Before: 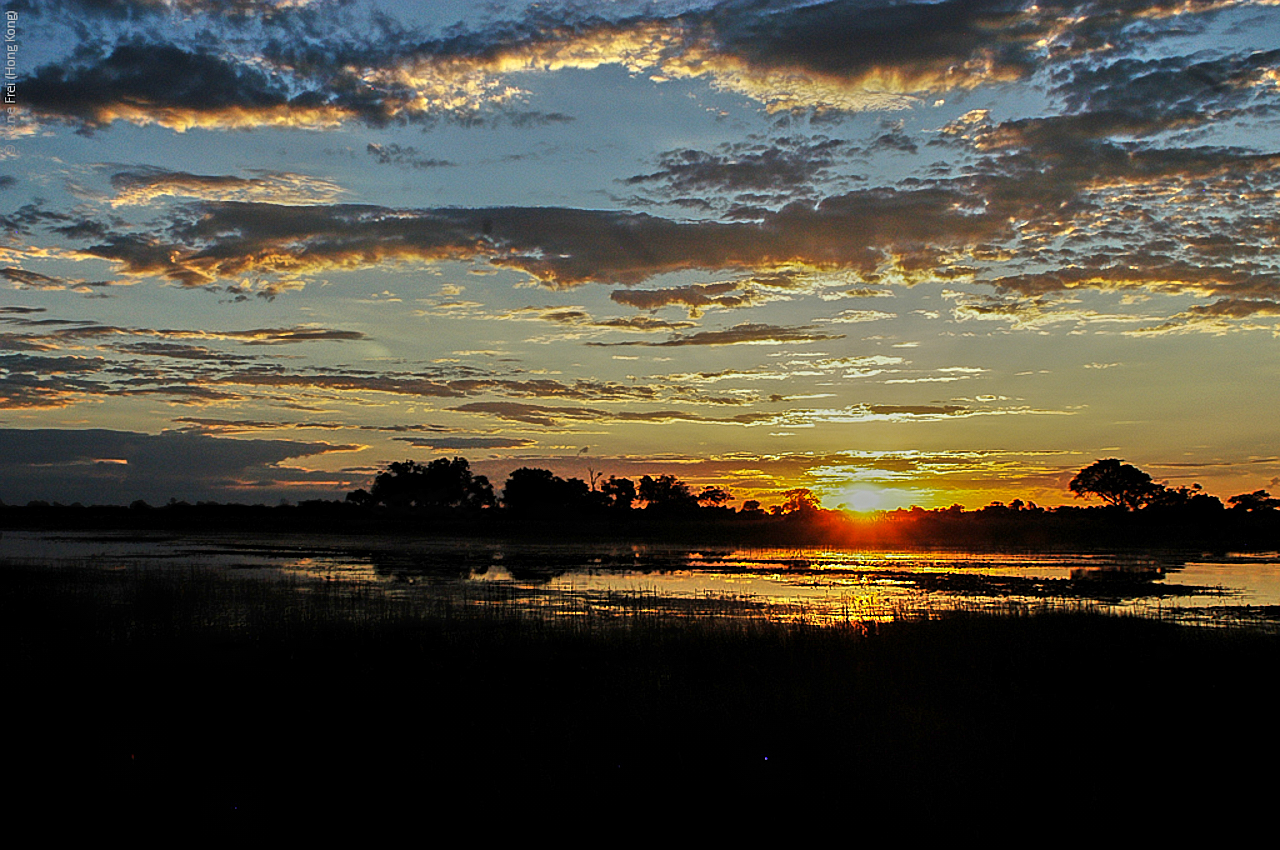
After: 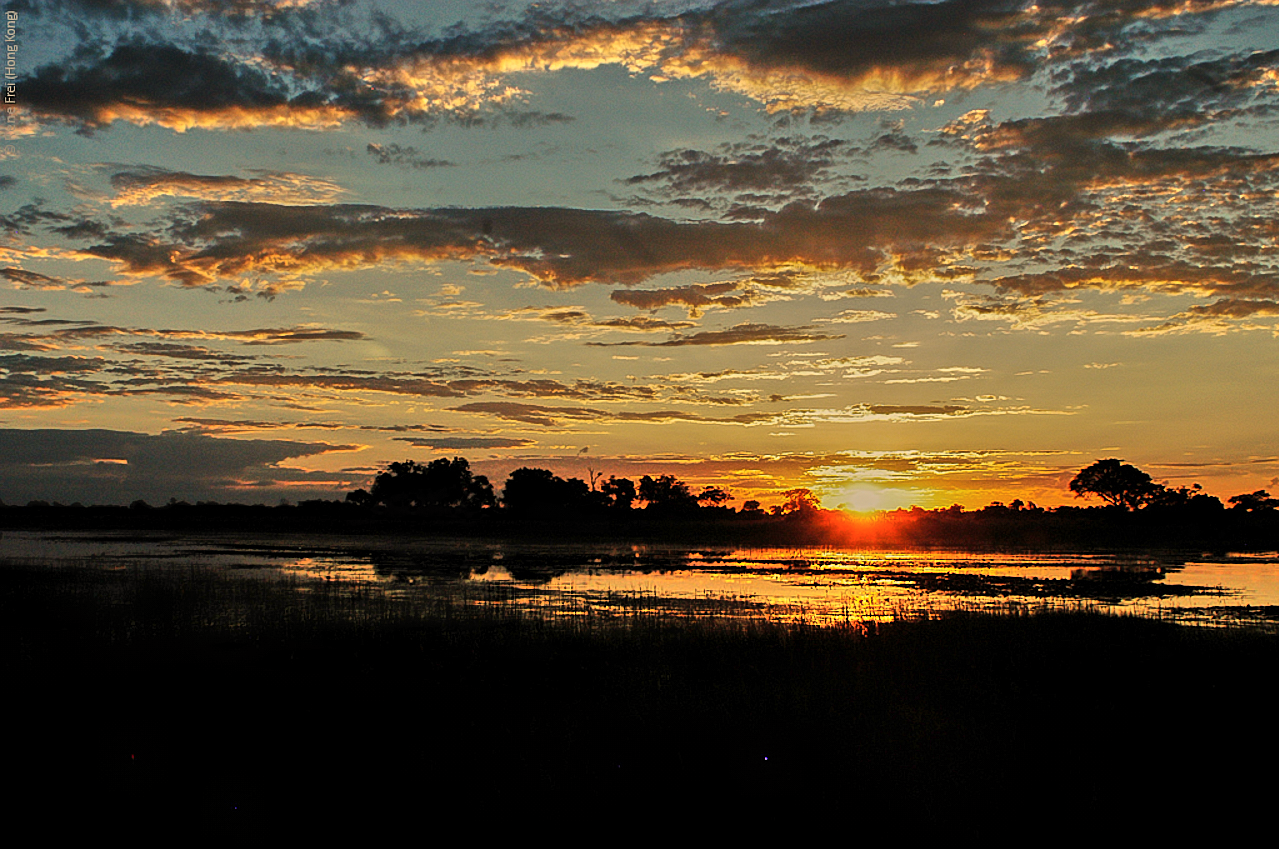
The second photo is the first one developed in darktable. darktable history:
white balance: red 1.138, green 0.996, blue 0.812
tone equalizer: on, module defaults
exposure: exposure -0.21 EV, compensate highlight preservation false
shadows and highlights: radius 264.75, soften with gaussian
